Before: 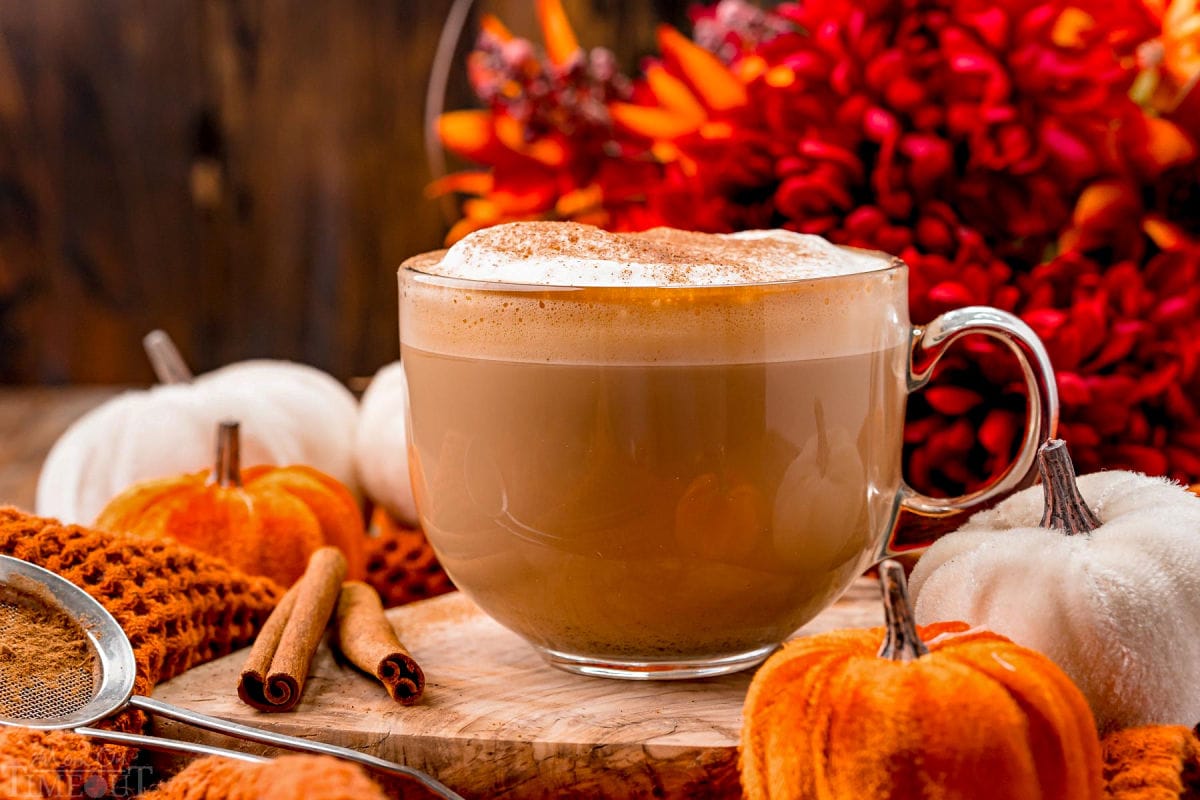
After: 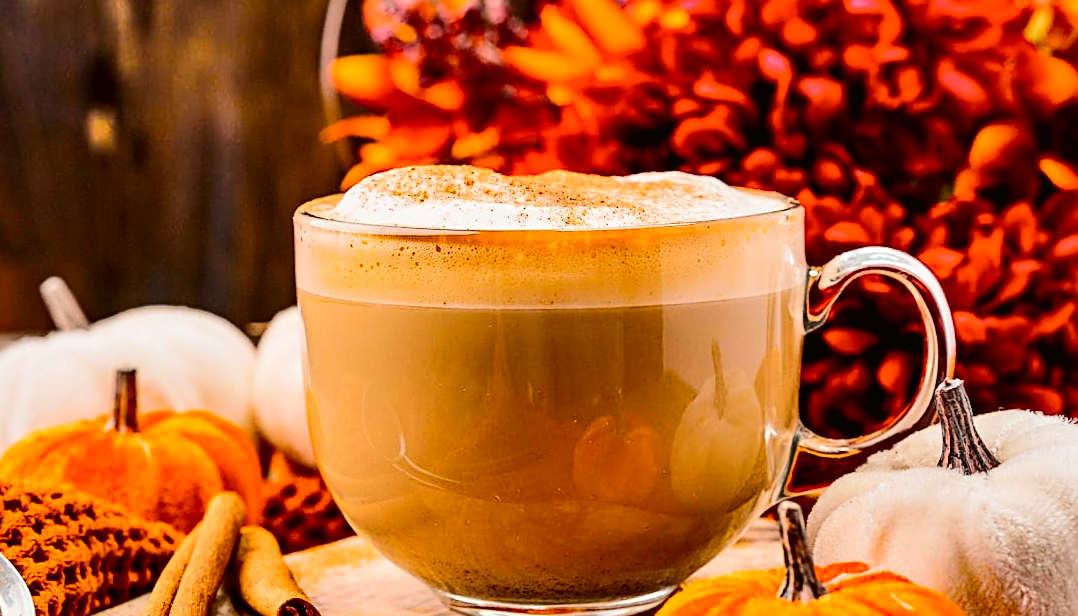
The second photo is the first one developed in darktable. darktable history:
crop: left 8.155%, top 6.611%, bottom 15.385%
tone curve: curves: ch0 [(0, 0.011) (0.104, 0.085) (0.236, 0.234) (0.398, 0.507) (0.472, 0.62) (0.641, 0.773) (0.835, 0.883) (1, 0.961)]; ch1 [(0, 0) (0.353, 0.344) (0.43, 0.401) (0.479, 0.476) (0.502, 0.504) (0.54, 0.542) (0.602, 0.613) (0.638, 0.668) (0.693, 0.727) (1, 1)]; ch2 [(0, 0) (0.34, 0.314) (0.434, 0.43) (0.5, 0.506) (0.528, 0.534) (0.55, 0.567) (0.595, 0.613) (0.644, 0.729) (1, 1)], color space Lab, independent channels, preserve colors none
rotate and perspective: rotation -0.45°, automatic cropping original format, crop left 0.008, crop right 0.992, crop top 0.012, crop bottom 0.988
shadows and highlights: soften with gaussian
contrast equalizer: y [[0.535, 0.543, 0.548, 0.548, 0.542, 0.532], [0.5 ×6], [0.5 ×6], [0 ×6], [0 ×6]]
sharpen: on, module defaults
